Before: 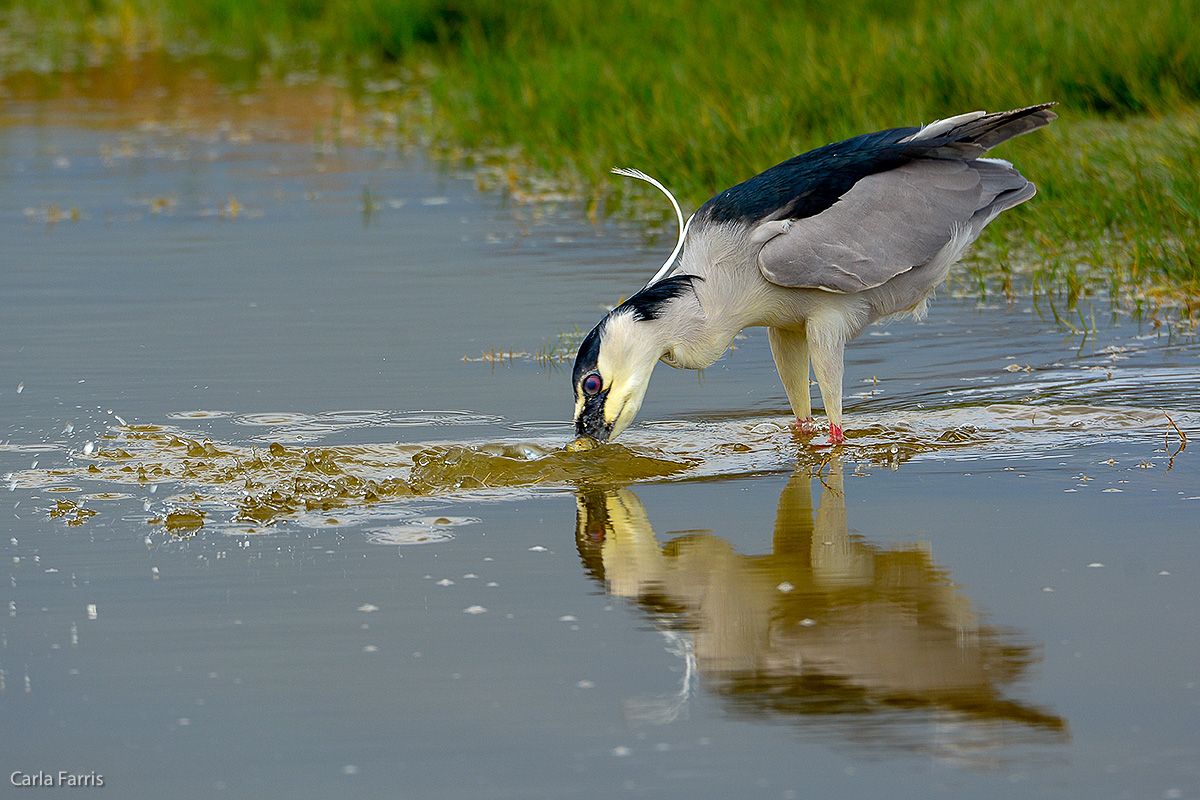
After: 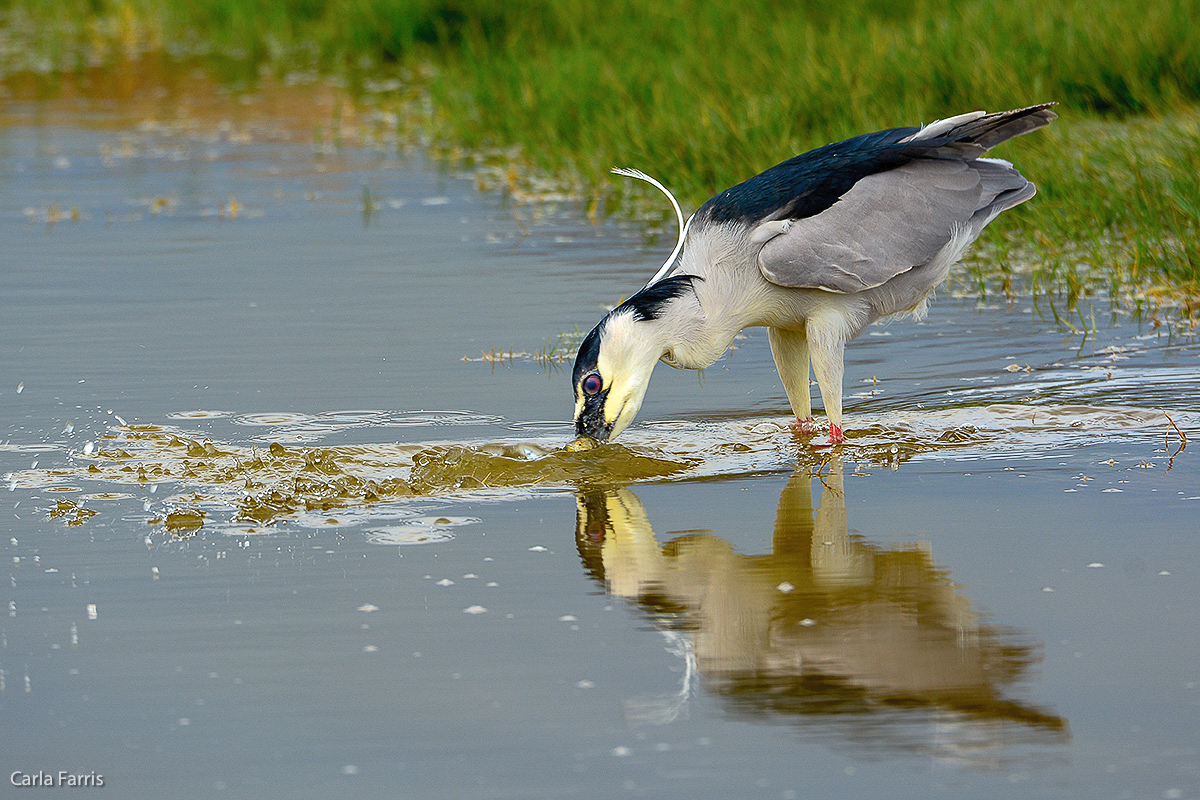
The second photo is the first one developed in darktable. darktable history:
exposure: compensate exposure bias true, compensate highlight preservation false
tone curve: curves: ch0 [(0, 0) (0.003, 0.024) (0.011, 0.029) (0.025, 0.044) (0.044, 0.072) (0.069, 0.104) (0.1, 0.131) (0.136, 0.159) (0.177, 0.191) (0.224, 0.245) (0.277, 0.298) (0.335, 0.354) (0.399, 0.428) (0.468, 0.503) (0.543, 0.596) (0.623, 0.684) (0.709, 0.781) (0.801, 0.843) (0.898, 0.946) (1, 1)], color space Lab, independent channels, preserve colors none
